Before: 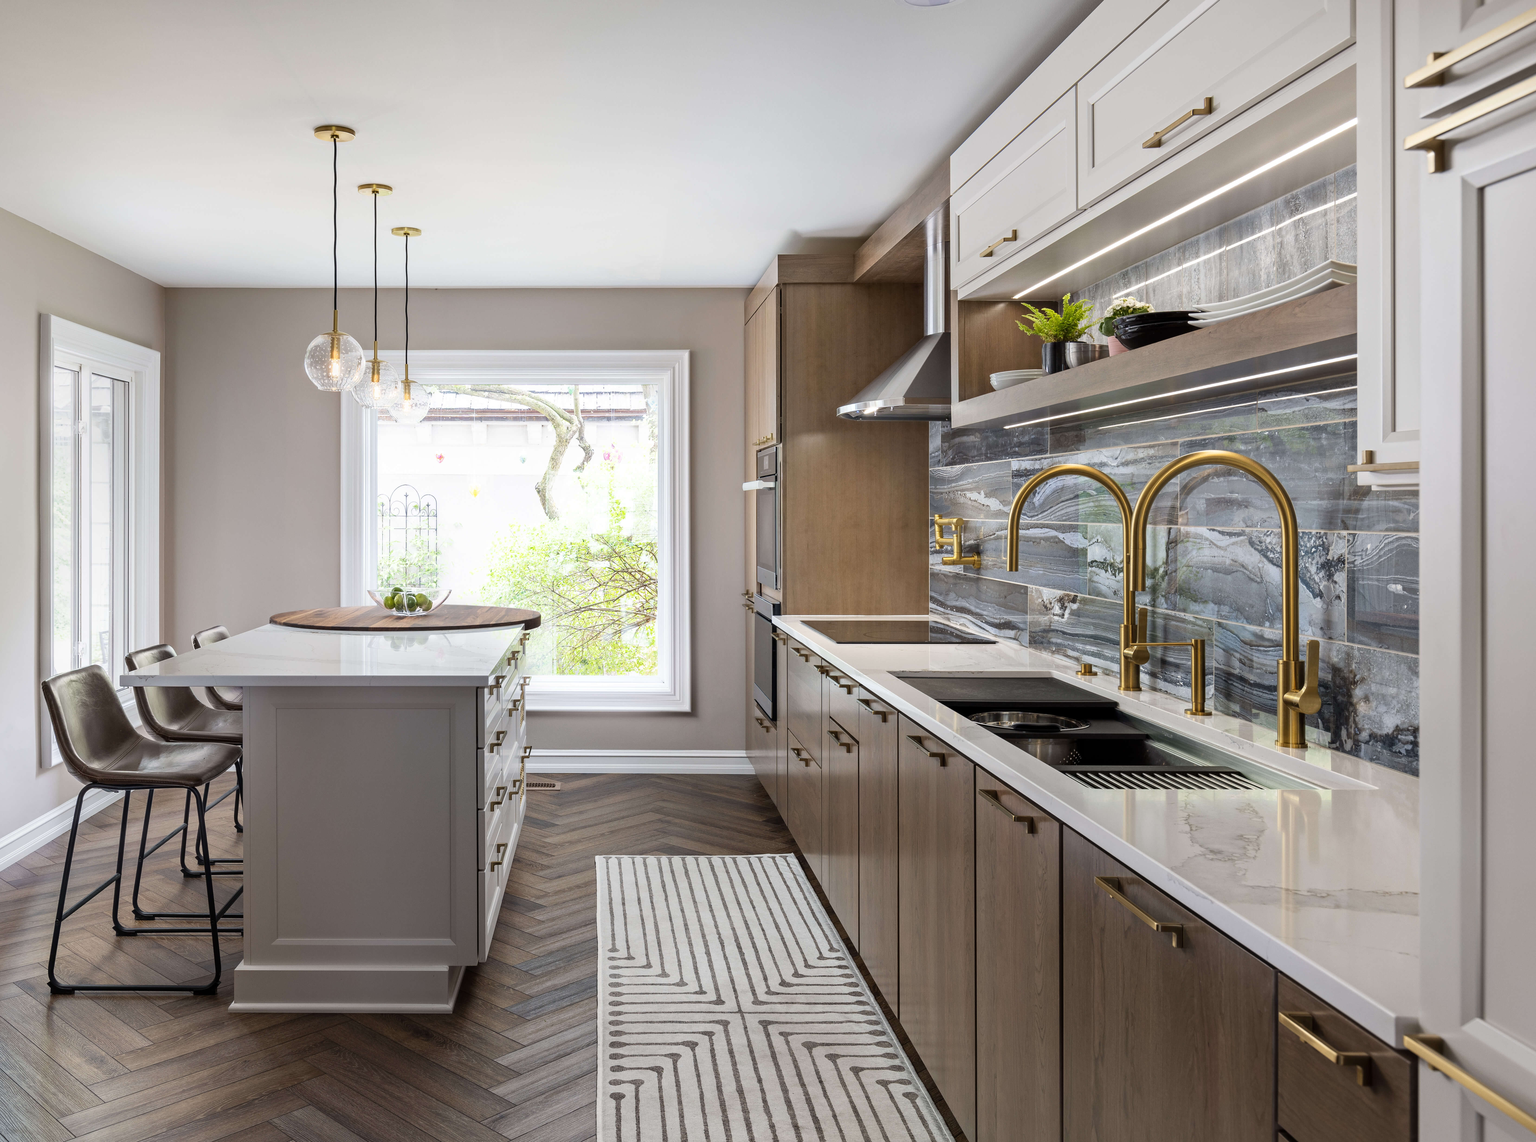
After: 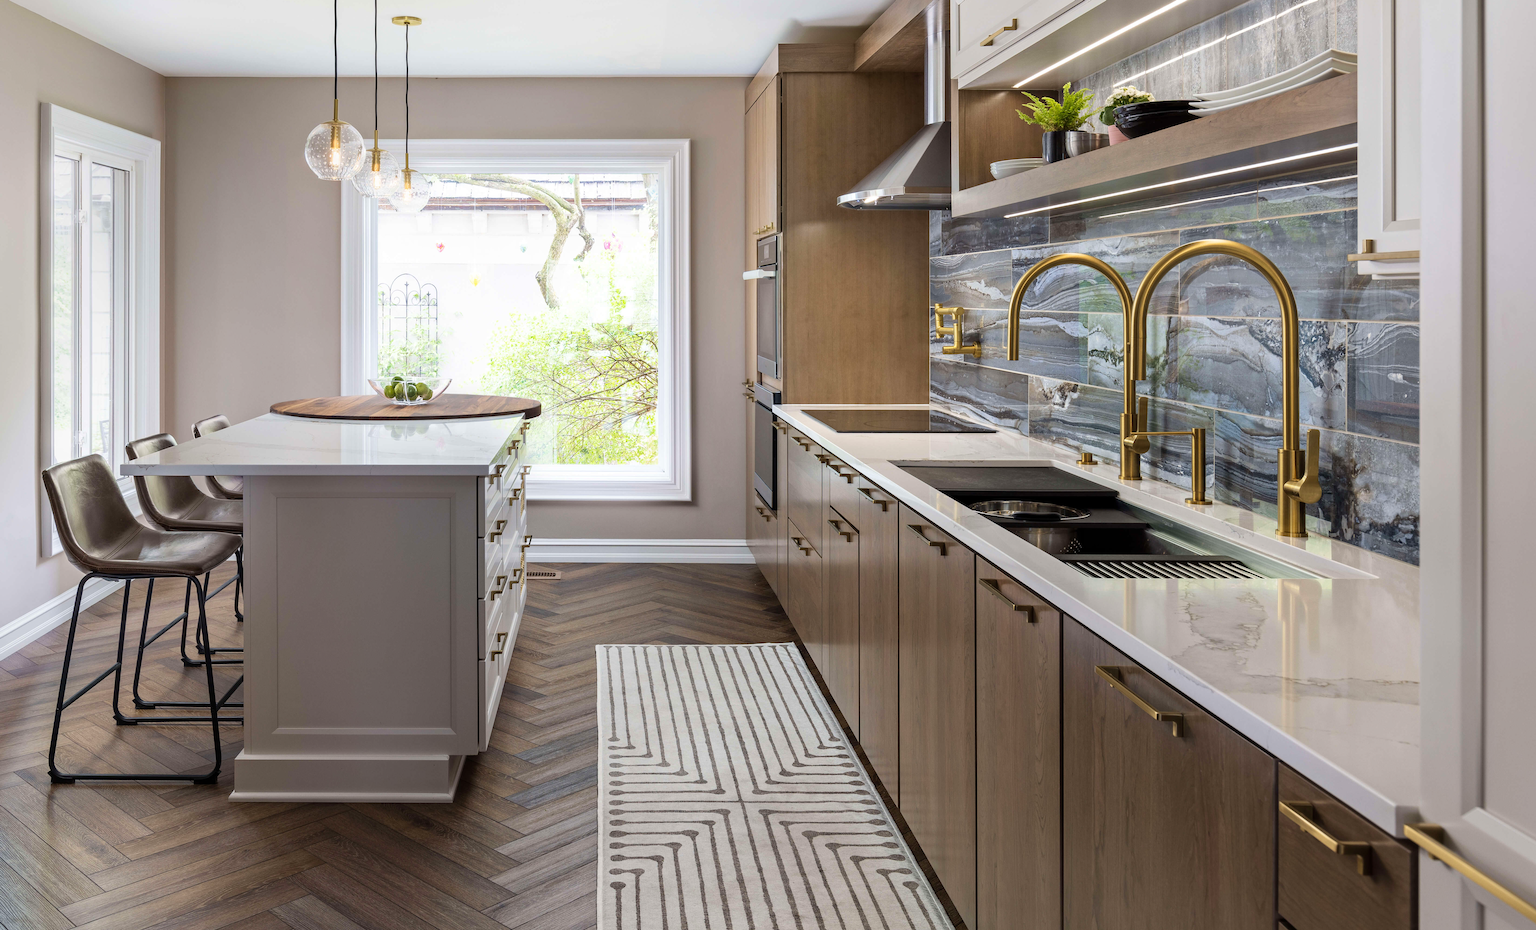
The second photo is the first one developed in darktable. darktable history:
crop and rotate: top 18.507%
velvia: on, module defaults
